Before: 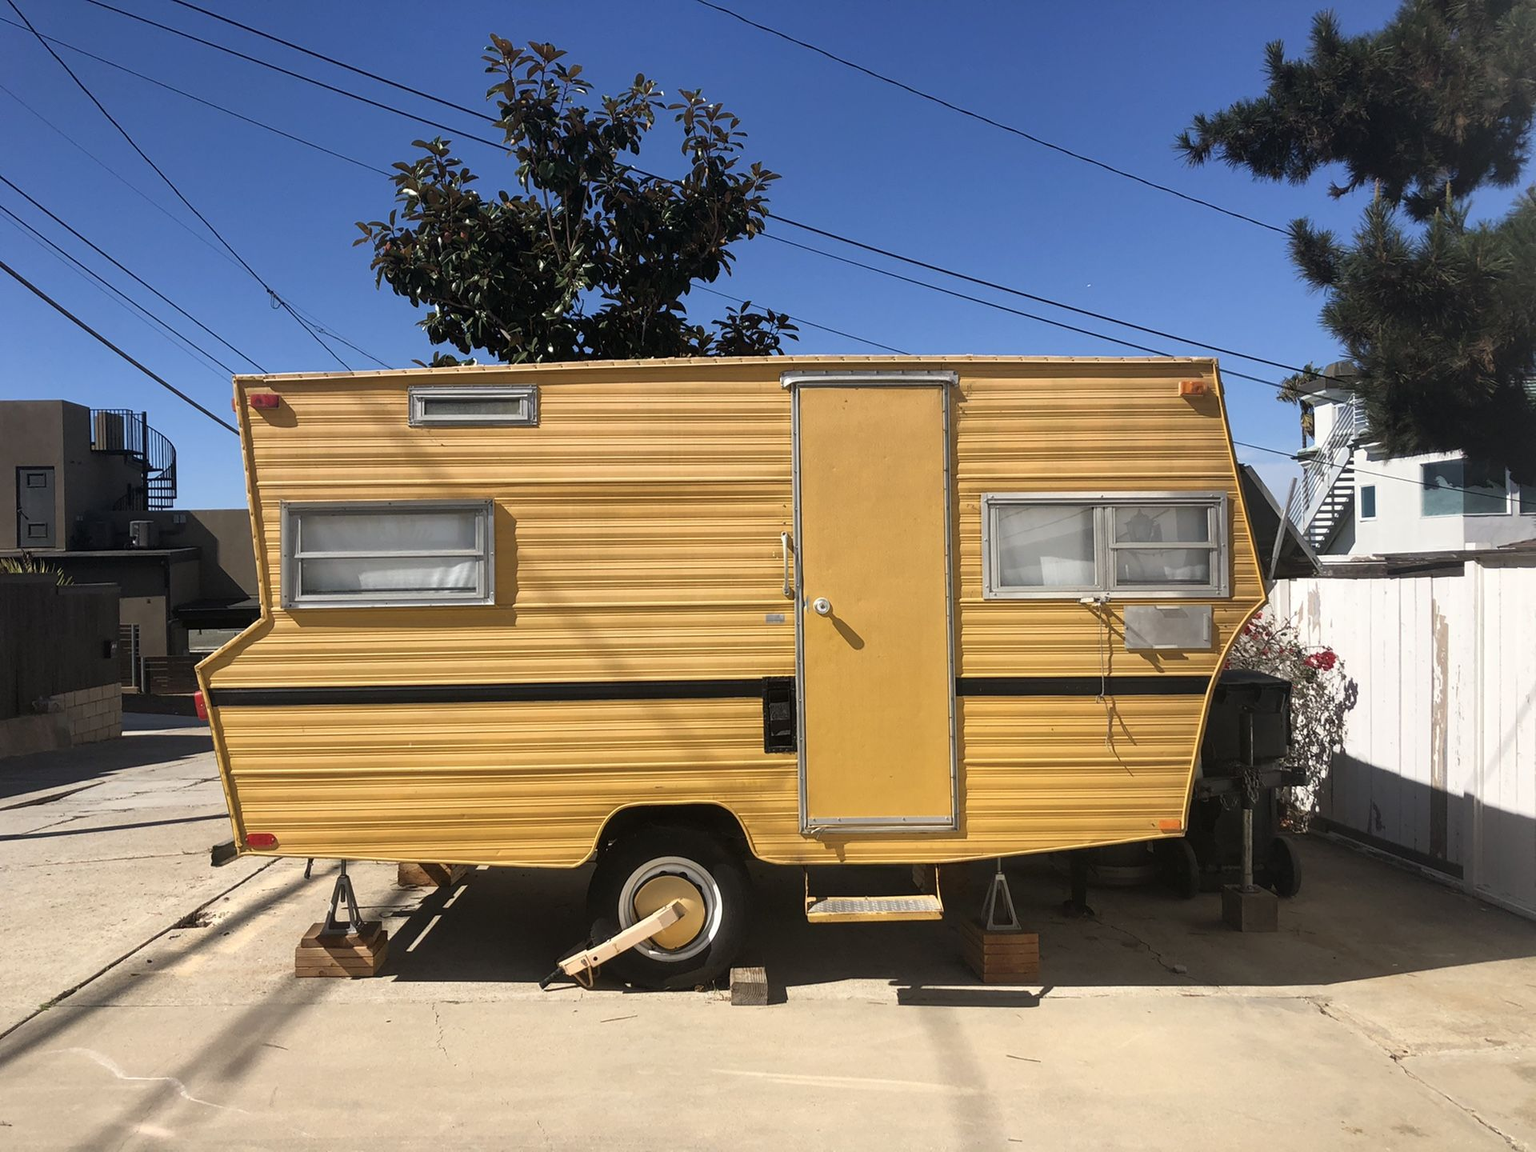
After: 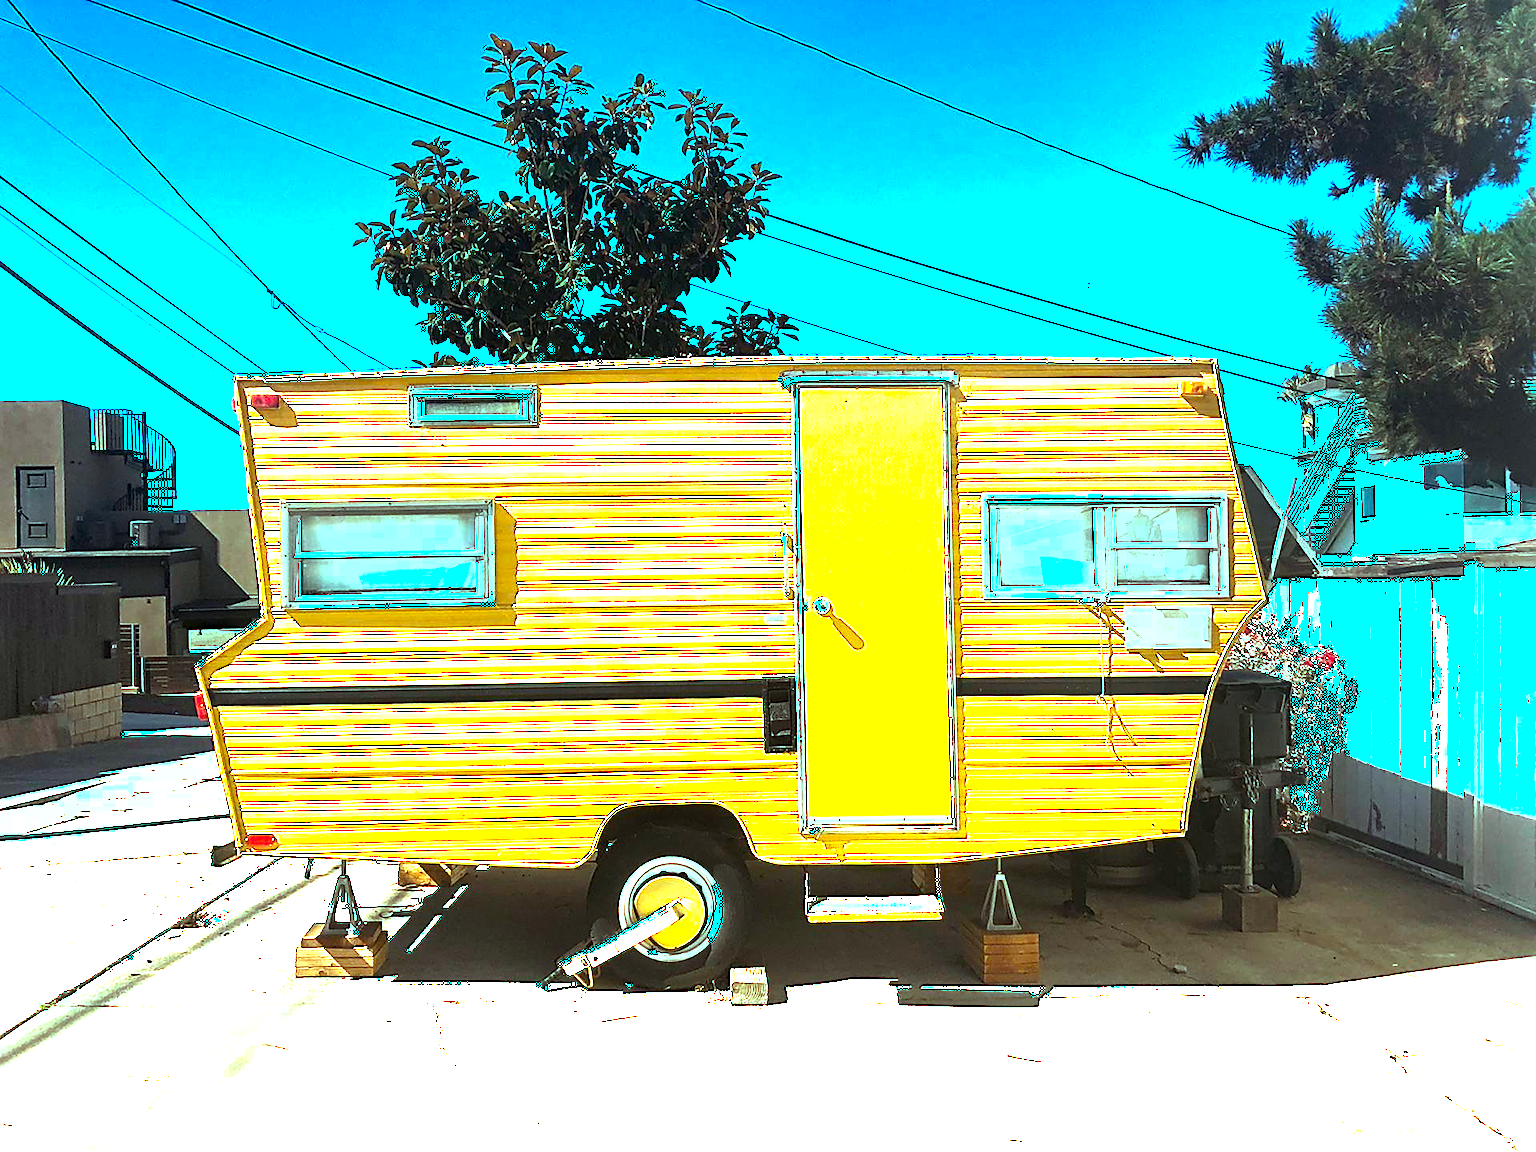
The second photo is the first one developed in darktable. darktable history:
haze removal: compatibility mode true, adaptive false
sharpen: on, module defaults
color balance rgb: highlights gain › luminance 20%, highlights gain › chroma 13.152%, highlights gain › hue 175.63°, perceptual saturation grading › global saturation 0.025%, perceptual brilliance grading › global brilliance 34.4%, perceptual brilliance grading › highlights 49.392%, perceptual brilliance grading › mid-tones 59.639%, perceptual brilliance grading › shadows 34.984%
